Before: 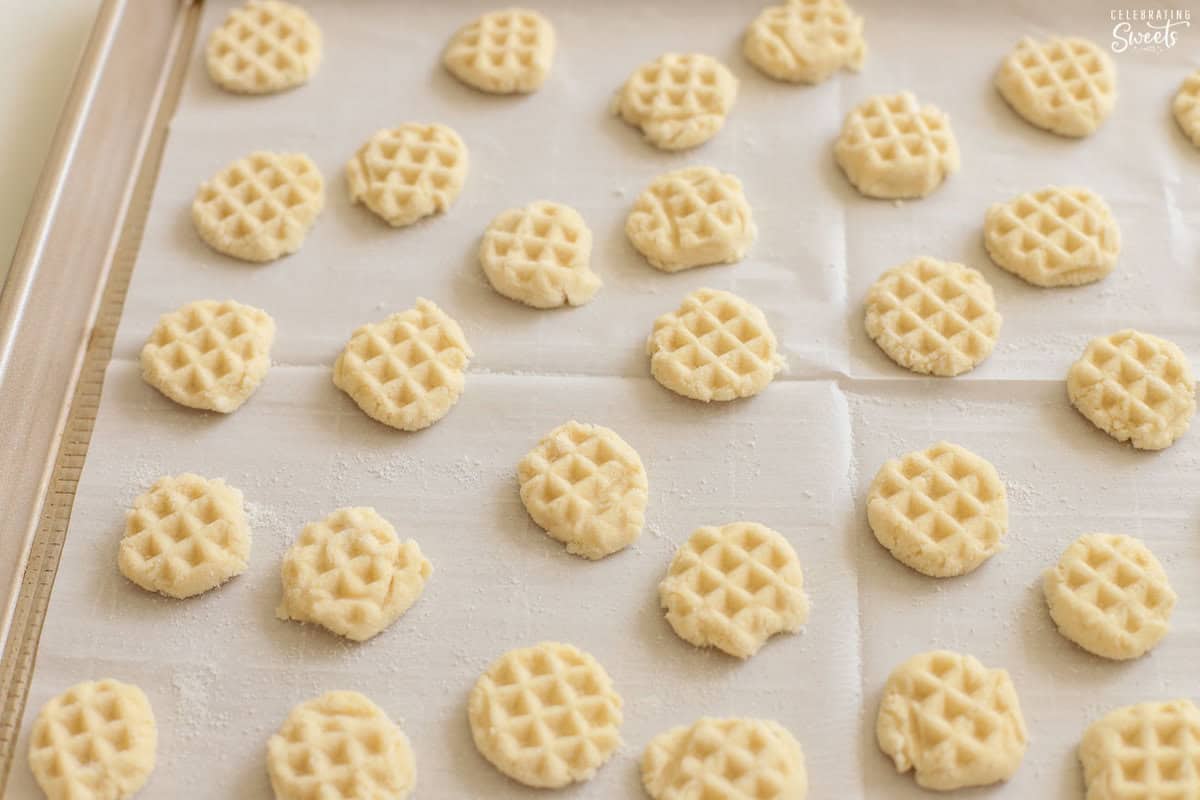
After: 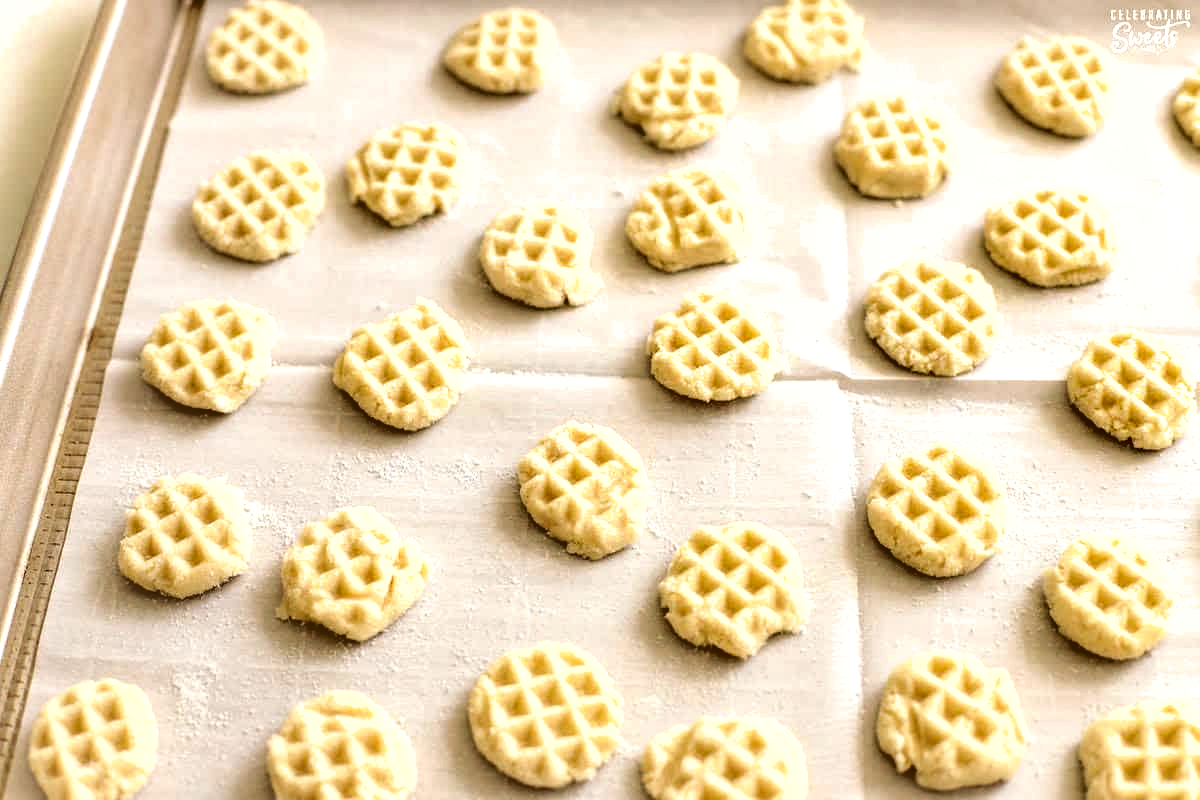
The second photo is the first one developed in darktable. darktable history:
exposure: compensate highlight preservation false
tone equalizer: -8 EV -0.75 EV, -7 EV -0.7 EV, -6 EV -0.6 EV, -5 EV -0.4 EV, -3 EV 0.4 EV, -2 EV 0.6 EV, -1 EV 0.7 EV, +0 EV 0.75 EV, edges refinement/feathering 500, mask exposure compensation -1.57 EV, preserve details no
shadows and highlights: white point adjustment 0.05, highlights color adjustment 55.9%, soften with gaussian
